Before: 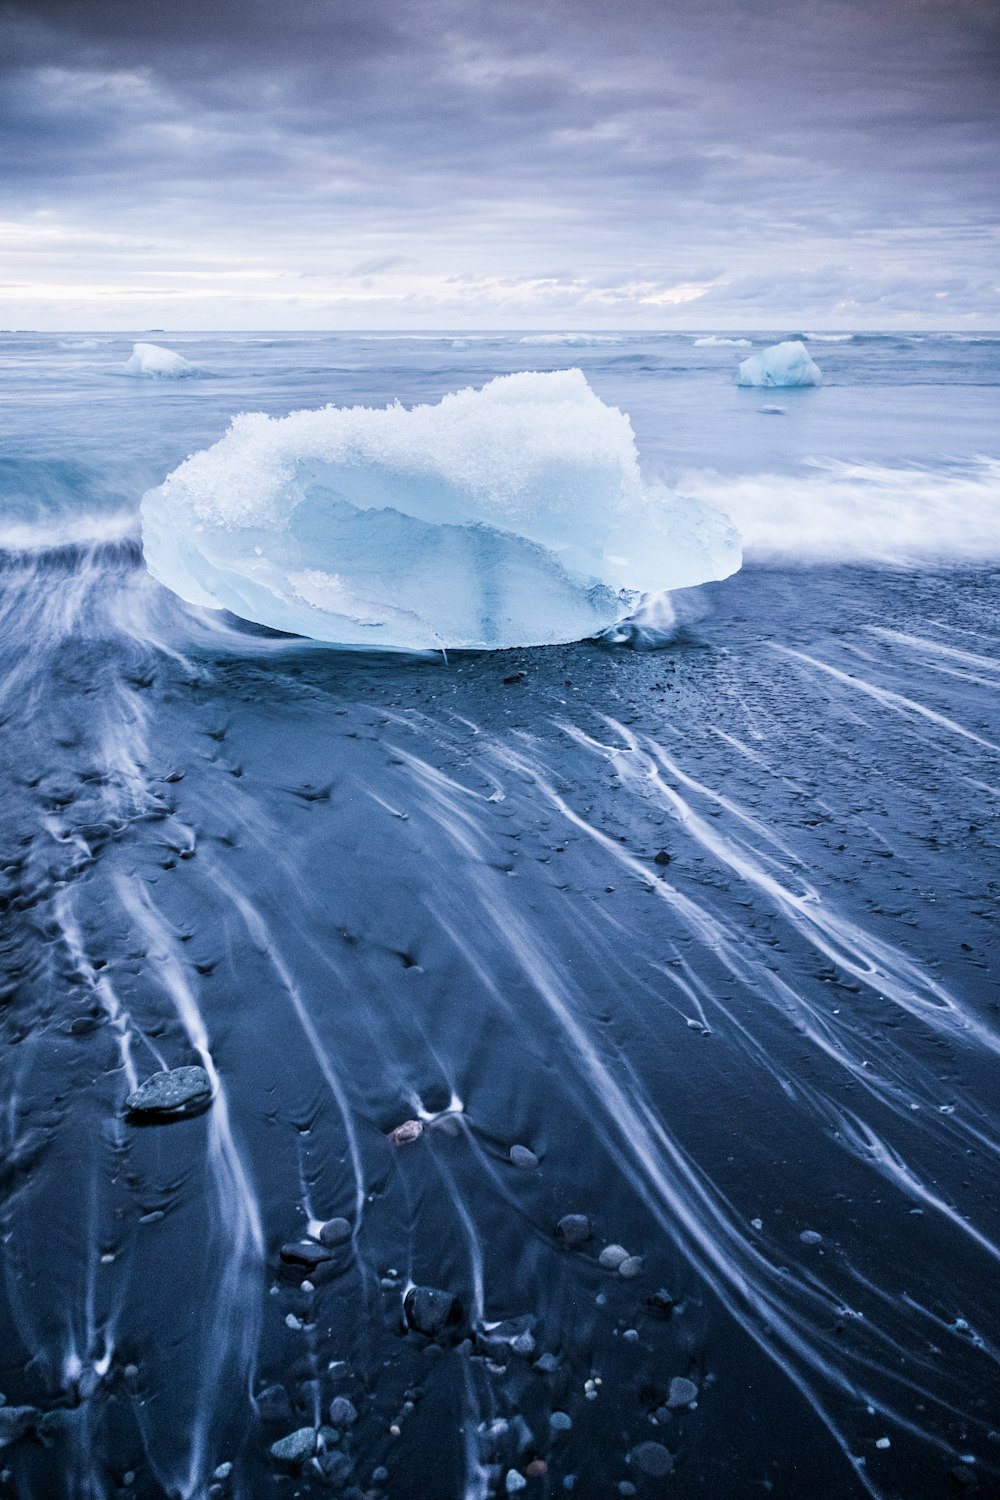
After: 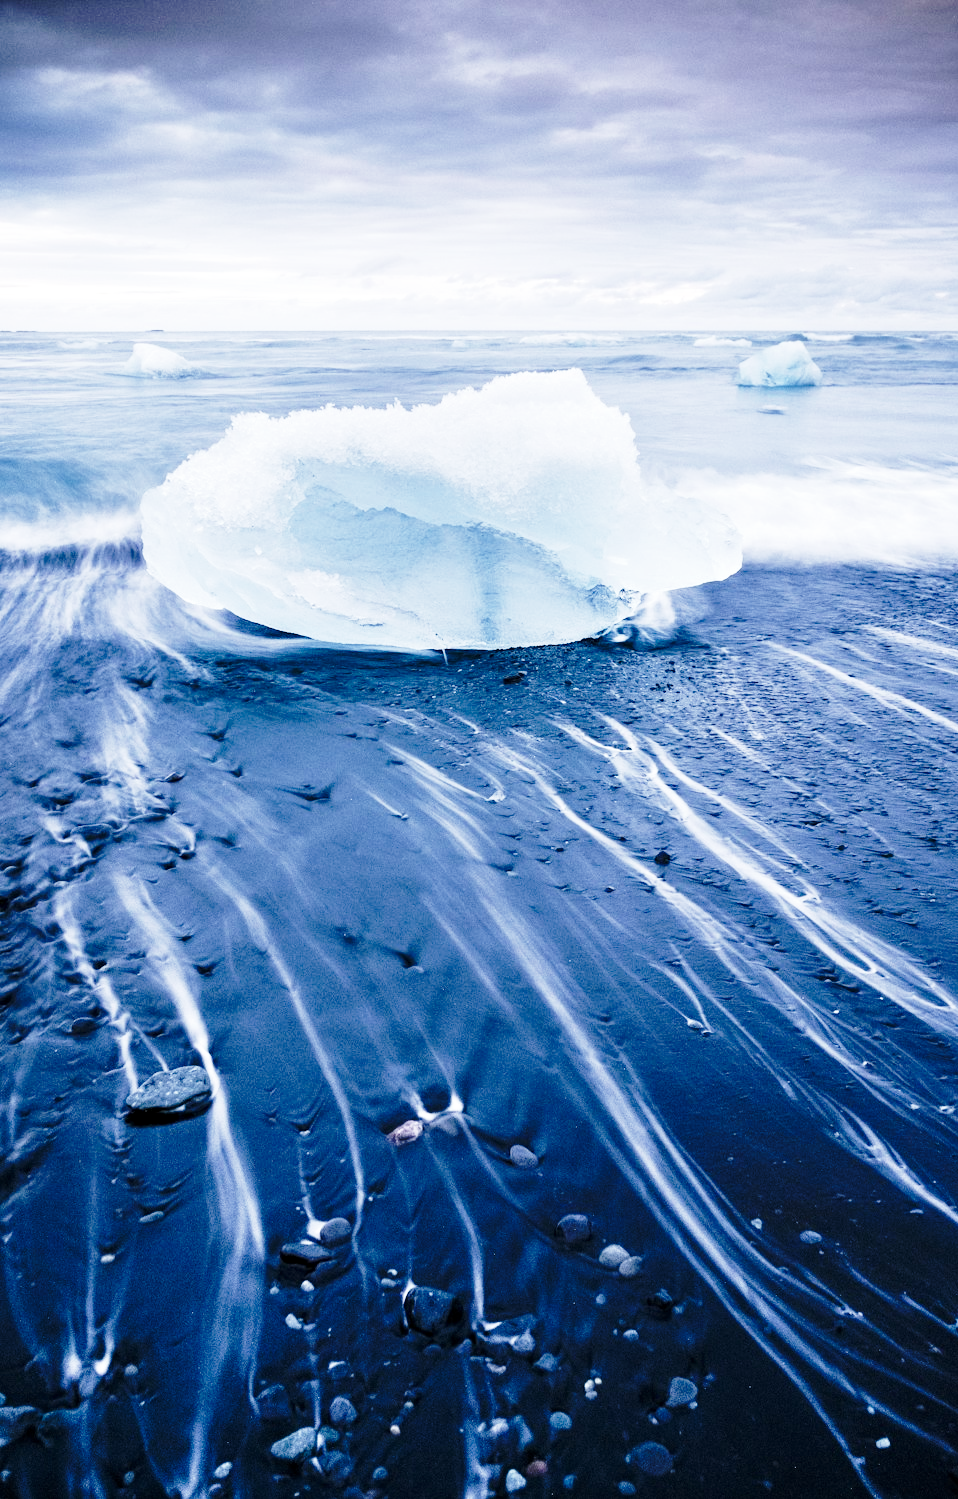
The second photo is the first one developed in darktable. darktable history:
crop: right 4.185%, bottom 0.048%
base curve: curves: ch0 [(0, 0) (0.032, 0.037) (0.105, 0.228) (0.435, 0.76) (0.856, 0.983) (1, 1)], preserve colors none
color zones: curves: ch0 [(0, 0.473) (0.001, 0.473) (0.226, 0.548) (0.4, 0.589) (0.525, 0.54) (0.728, 0.403) (0.999, 0.473) (1, 0.473)]; ch1 [(0, 0.619) (0.001, 0.619) (0.234, 0.388) (0.4, 0.372) (0.528, 0.422) (0.732, 0.53) (0.999, 0.619) (1, 0.619)]; ch2 [(0, 0.547) (0.001, 0.547) (0.226, 0.45) (0.4, 0.525) (0.525, 0.585) (0.8, 0.511) (0.999, 0.547) (1, 0.547)]
contrast equalizer: octaves 7, y [[0.6 ×6], [0.55 ×6], [0 ×6], [0 ×6], [0 ×6]], mix 0.155
